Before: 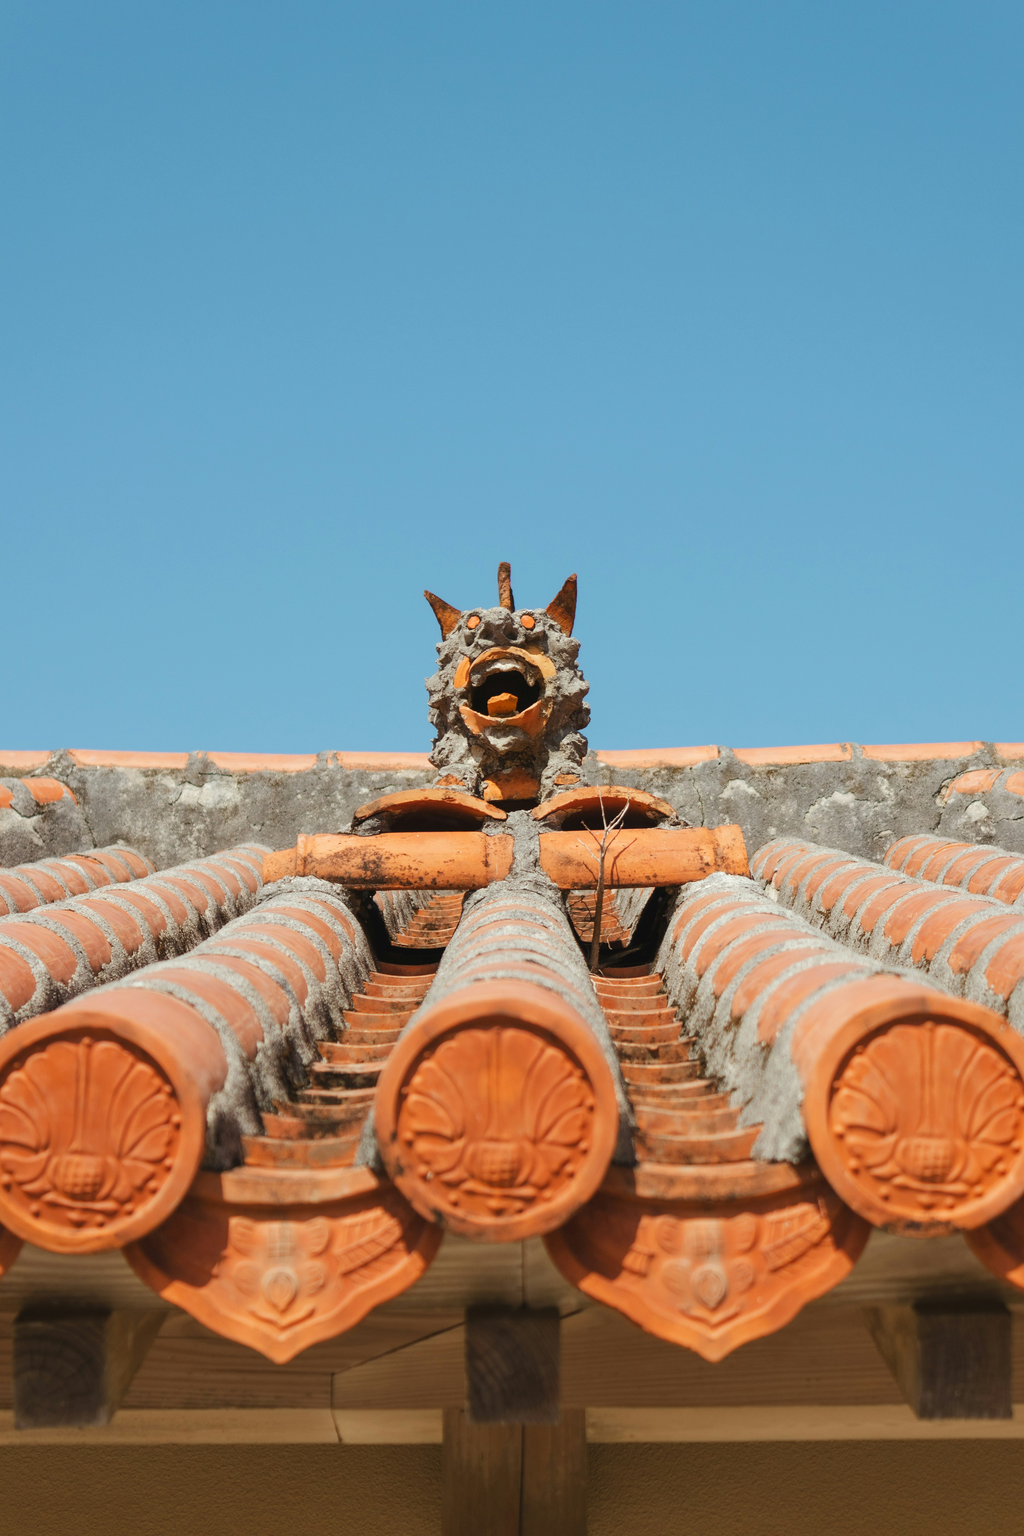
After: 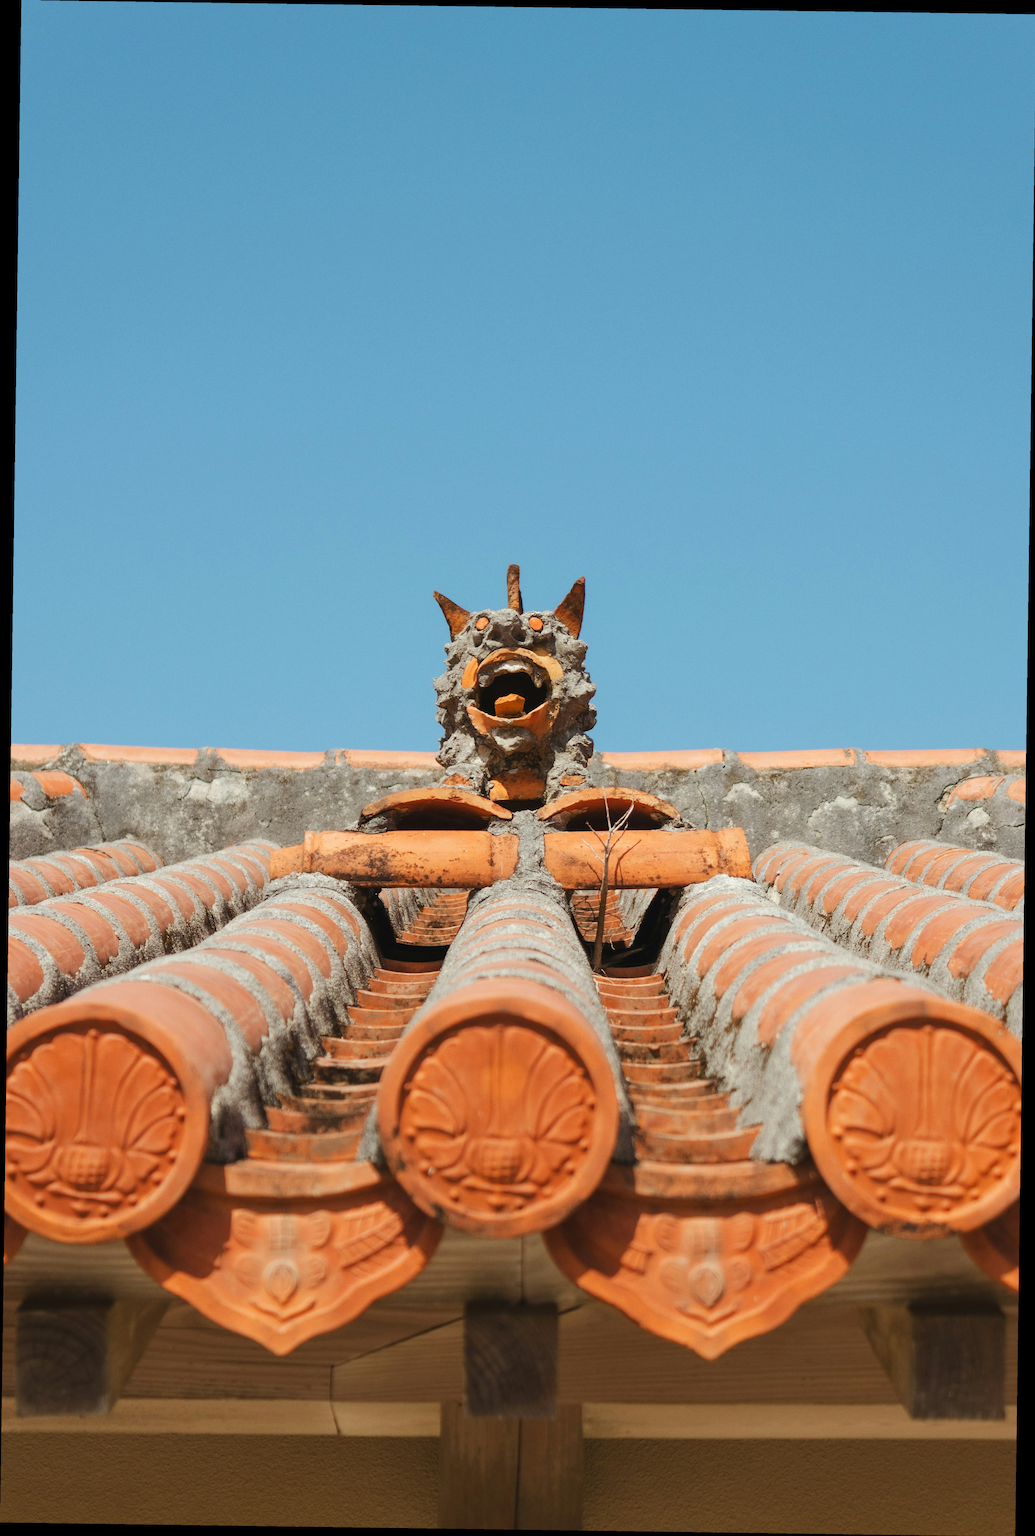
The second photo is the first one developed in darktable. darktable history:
rotate and perspective: rotation 0.8°, automatic cropping off
grain: coarseness 0.09 ISO, strength 10%
